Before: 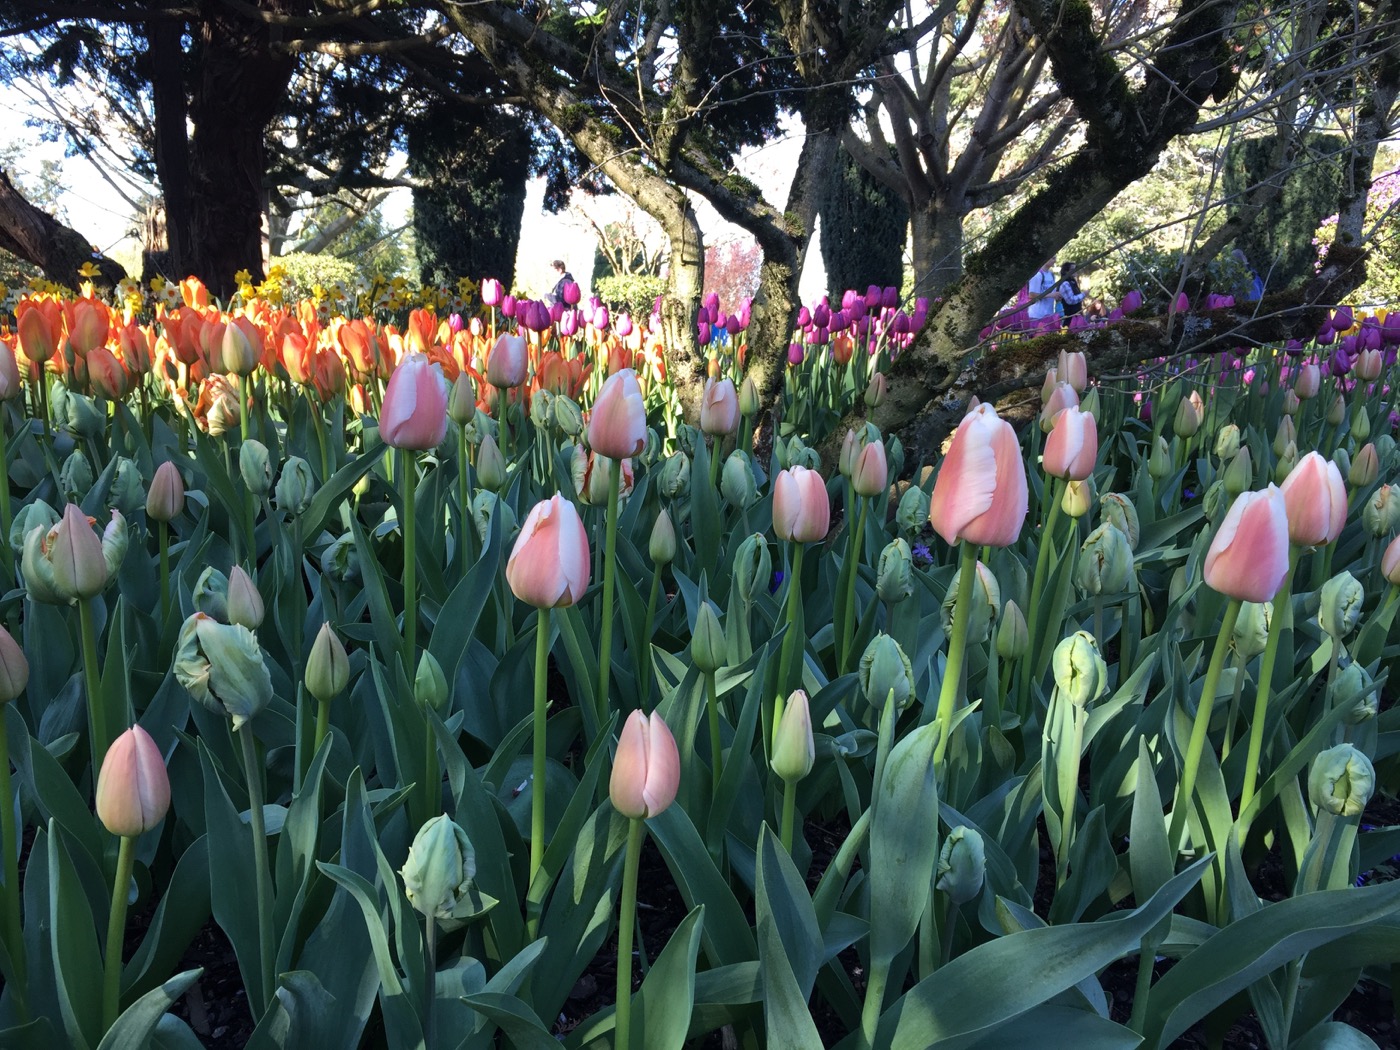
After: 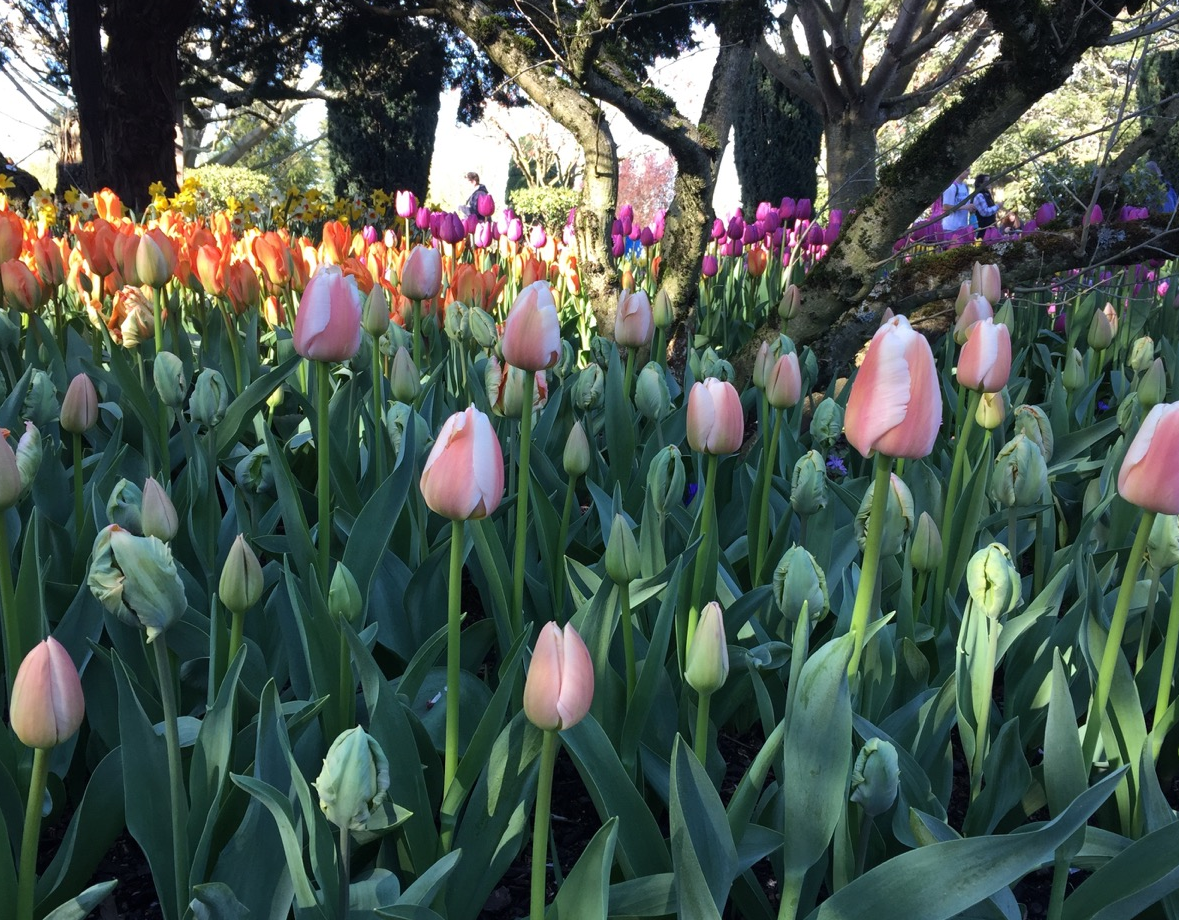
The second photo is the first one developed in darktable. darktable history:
crop: left 6.176%, top 8.415%, right 9.55%, bottom 3.91%
